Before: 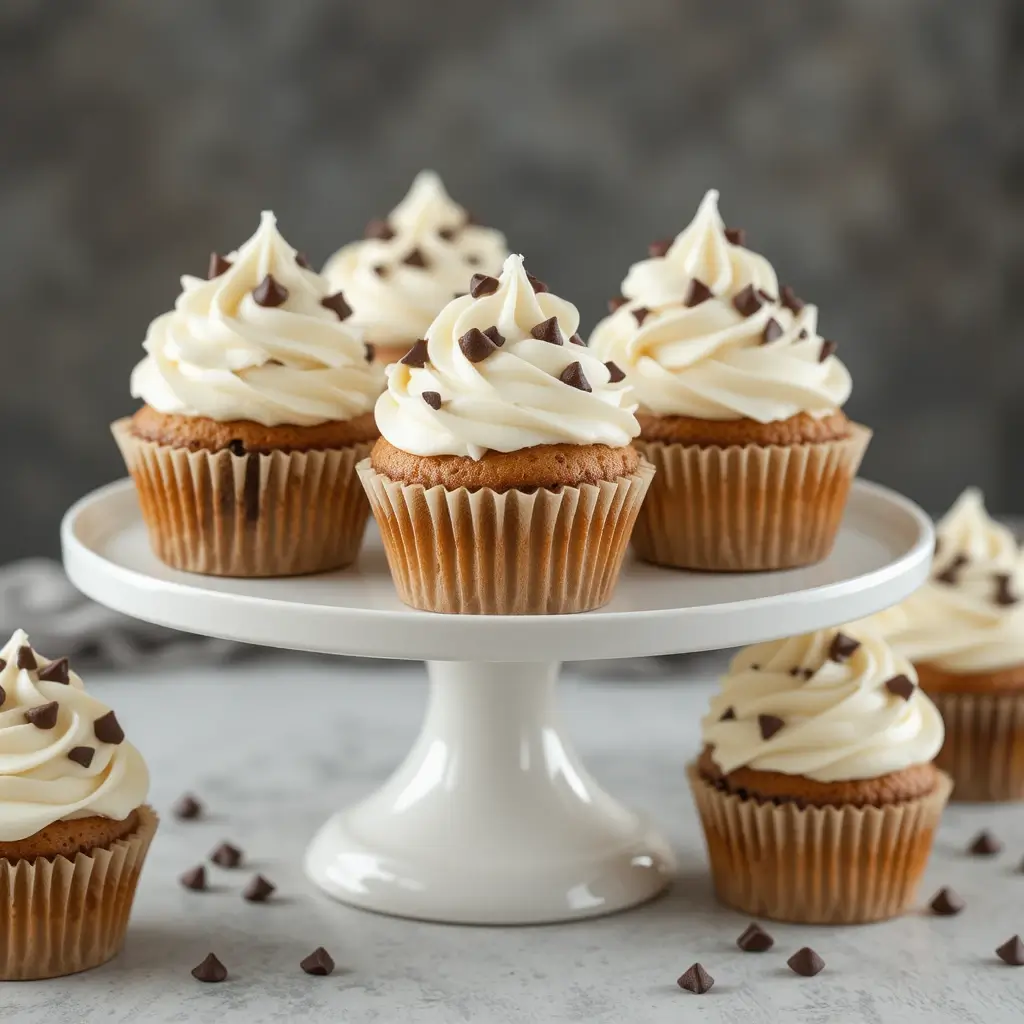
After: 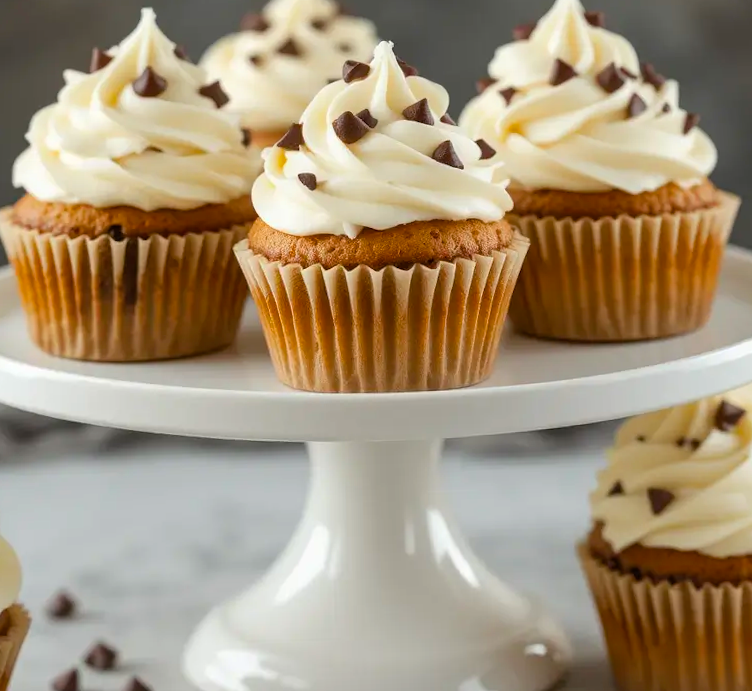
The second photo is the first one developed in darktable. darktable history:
crop: left 9.712%, top 16.928%, right 10.845%, bottom 12.332%
color balance rgb: perceptual saturation grading › global saturation 20%, global vibrance 20%
rotate and perspective: rotation -1.68°, lens shift (vertical) -0.146, crop left 0.049, crop right 0.912, crop top 0.032, crop bottom 0.96
